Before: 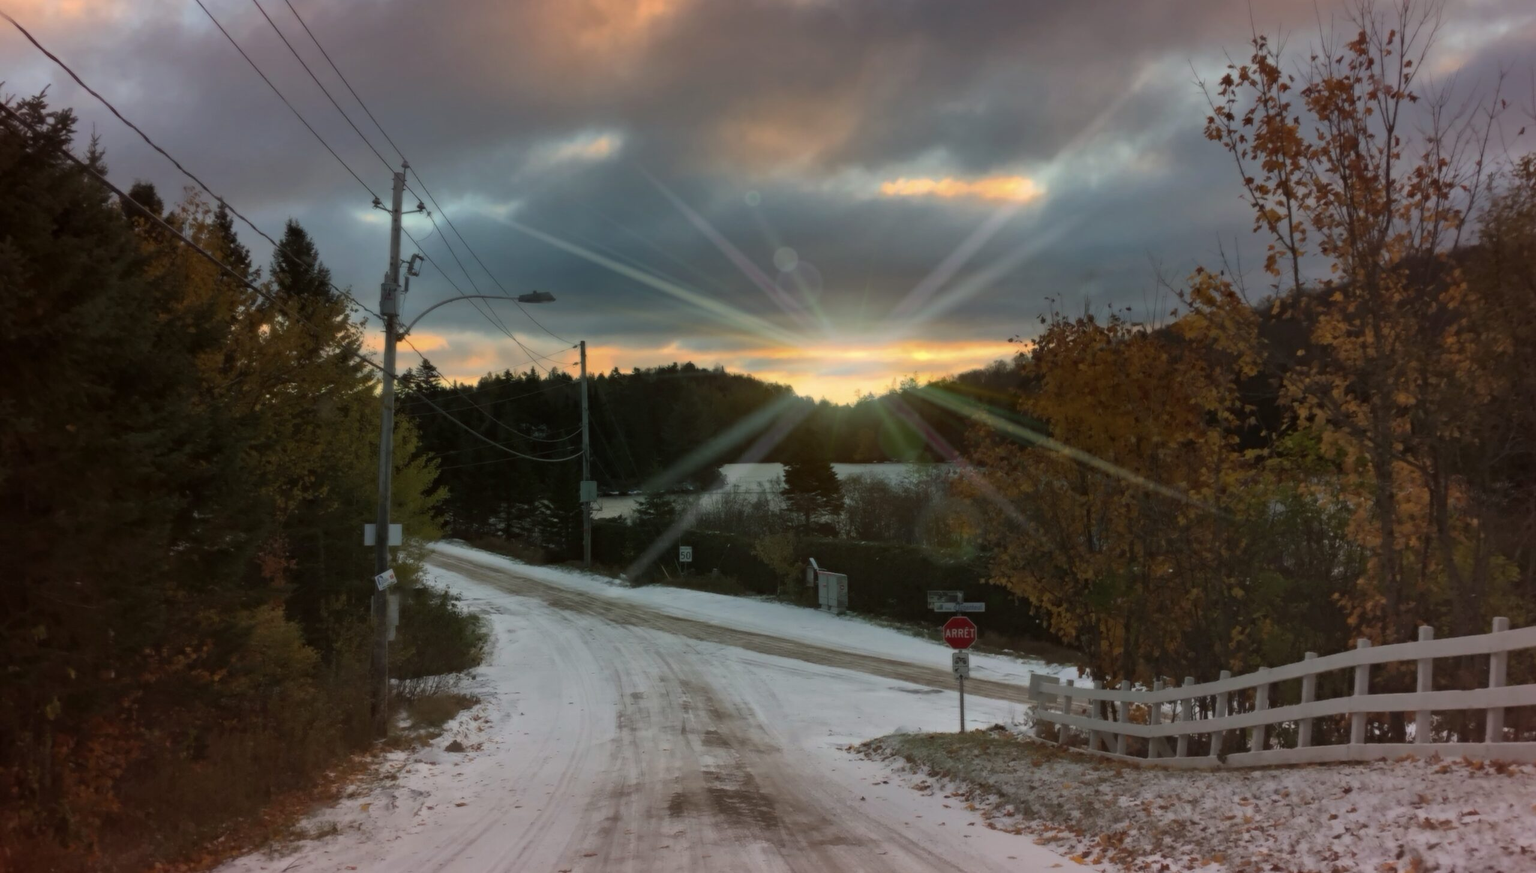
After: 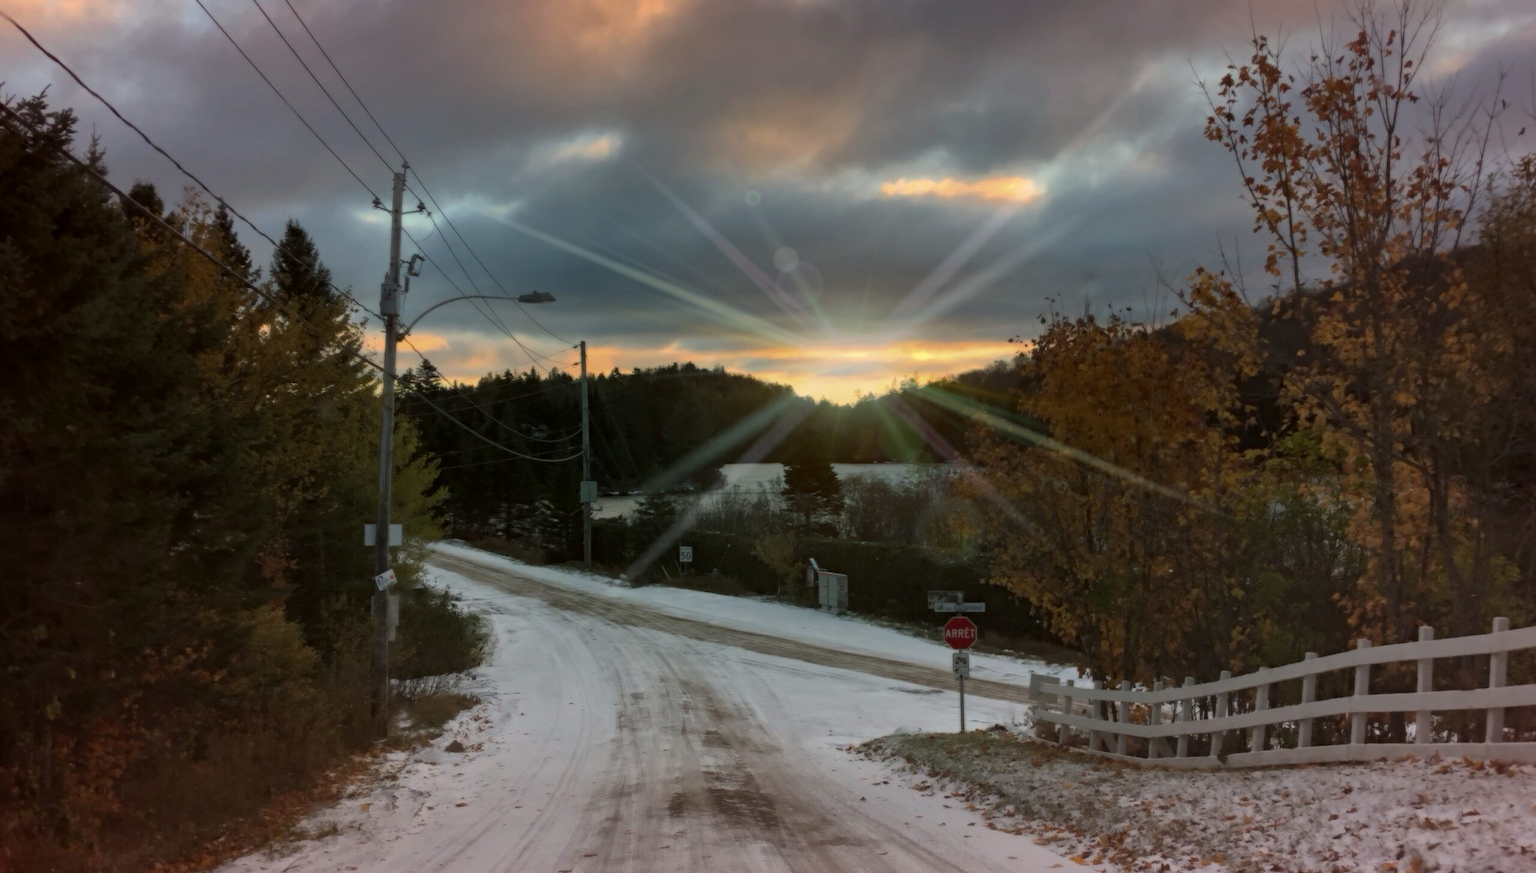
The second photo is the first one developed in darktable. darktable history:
local contrast: highlights 61%, shadows 110%, detail 106%, midtone range 0.536
